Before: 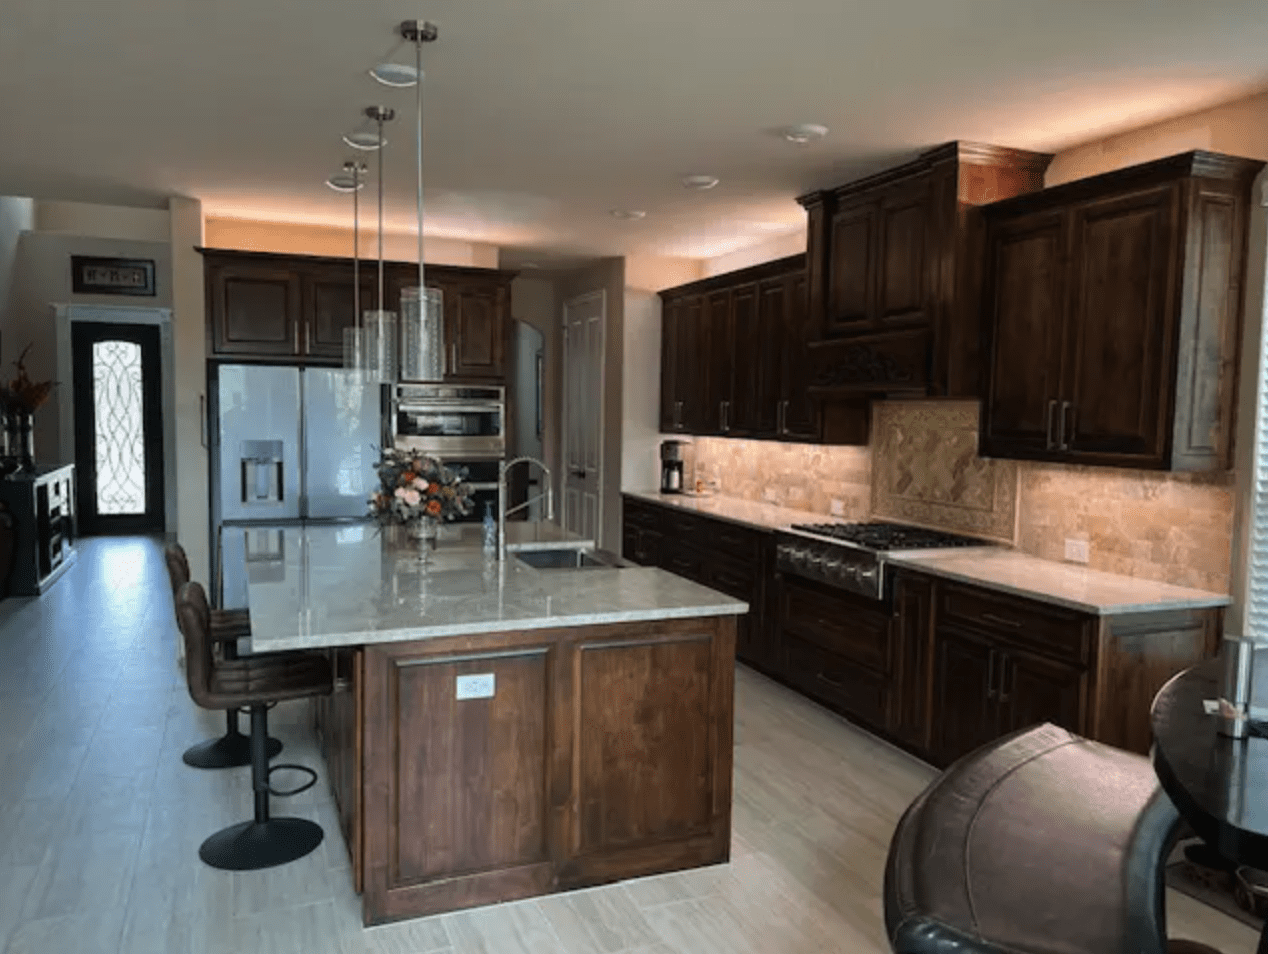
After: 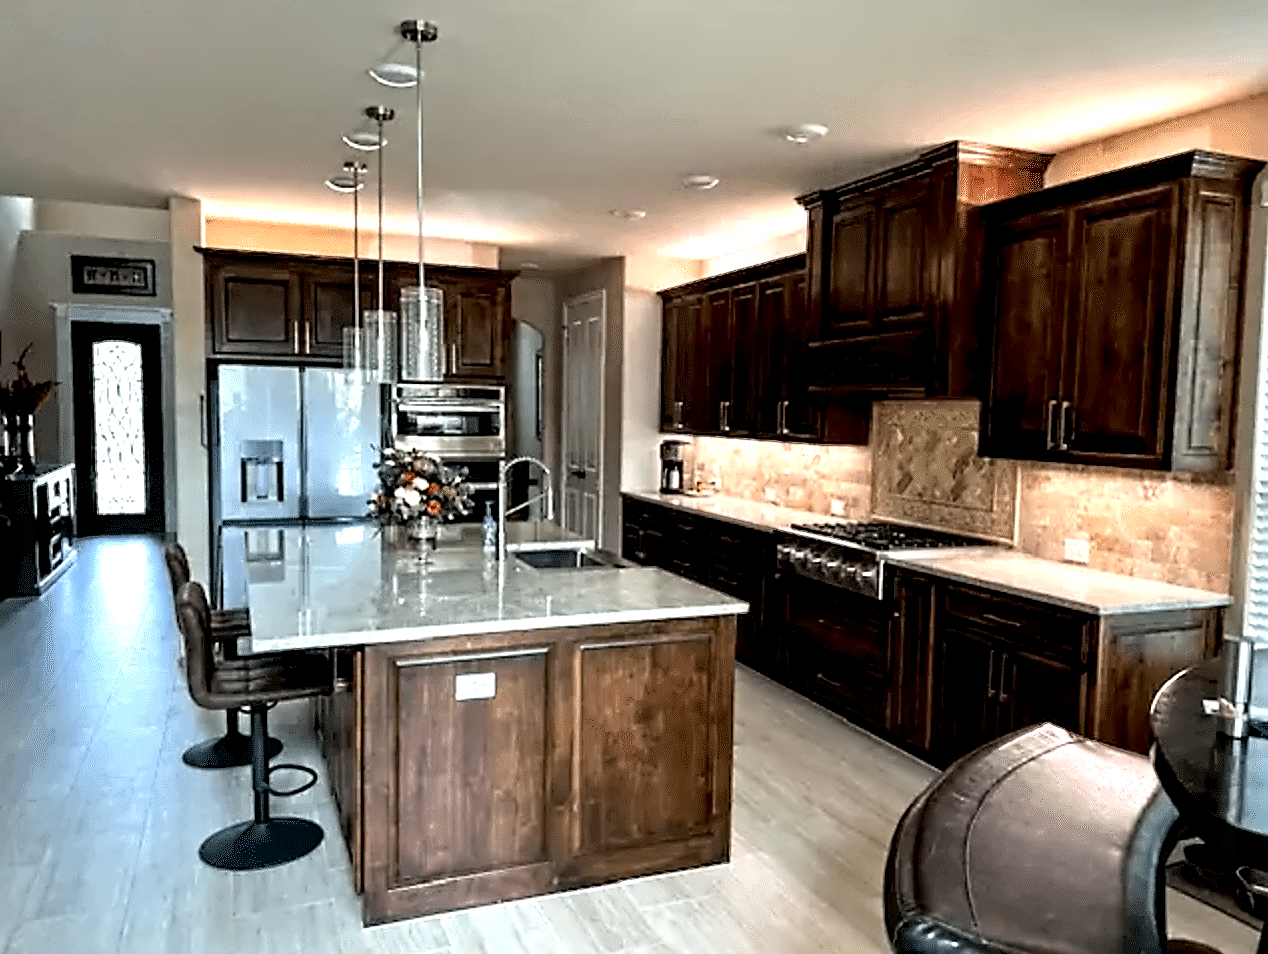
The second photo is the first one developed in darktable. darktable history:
contrast equalizer: octaves 7, y [[0.5, 0.542, 0.583, 0.625, 0.667, 0.708], [0.5 ×6], [0.5 ×6], [0, 0.033, 0.067, 0.1, 0.133, 0.167], [0, 0.05, 0.1, 0.15, 0.2, 0.25]]
exposure: black level correction 0.008, exposure 0.979 EV, compensate highlight preservation false
white balance: red 0.986, blue 1.01
sharpen: on, module defaults
